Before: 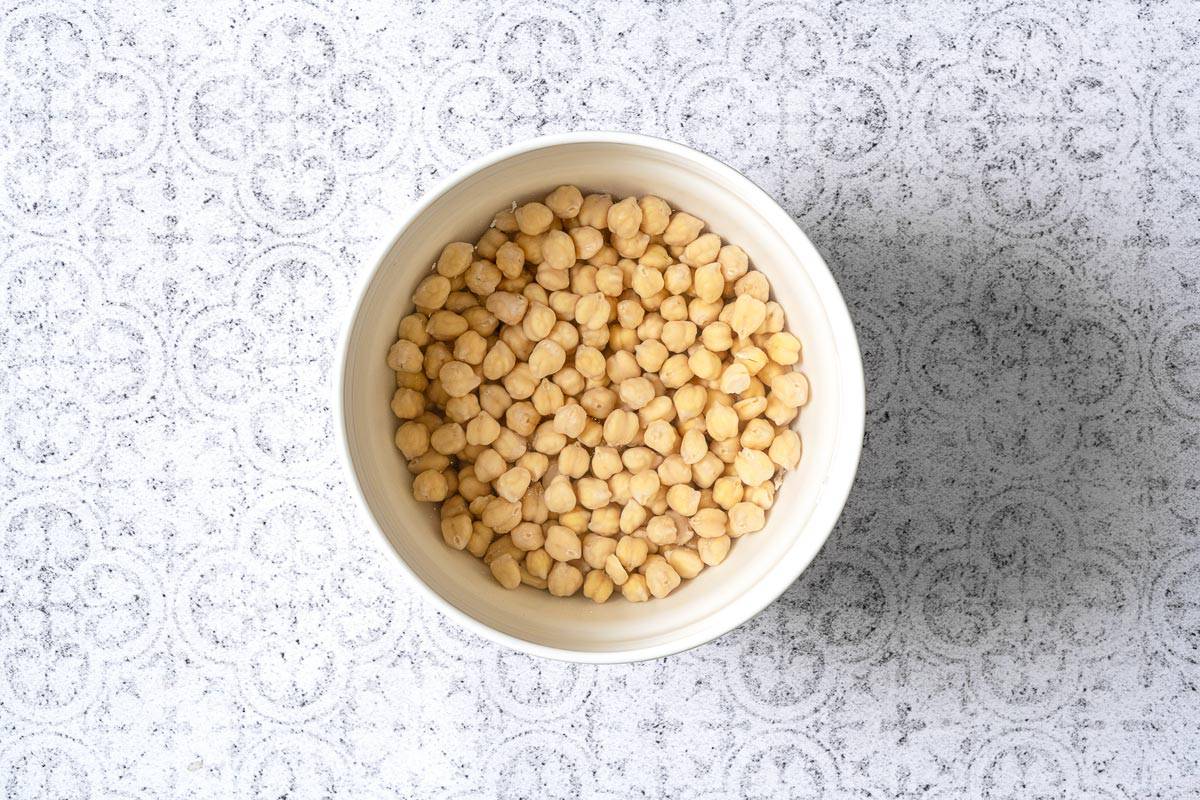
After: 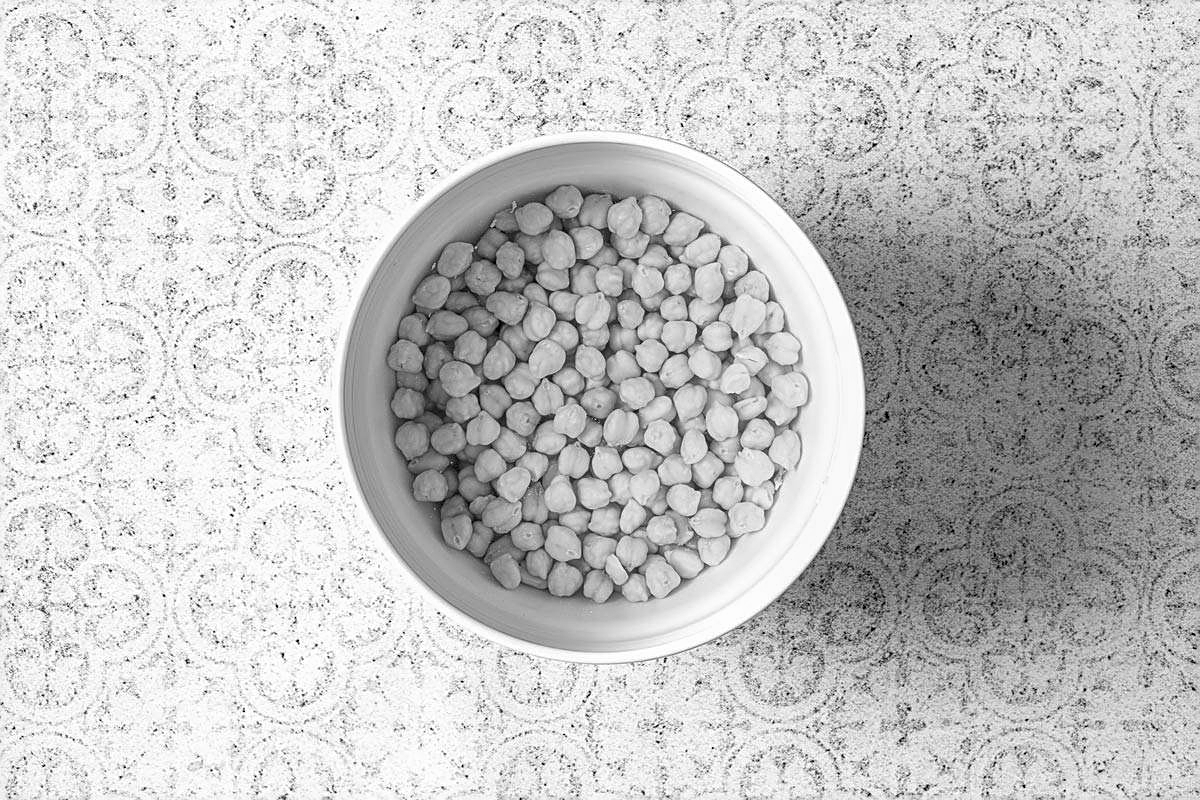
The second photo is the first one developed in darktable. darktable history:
haze removal: compatibility mode true, adaptive false
color correction: highlights a* 19.5, highlights b* -11.53, saturation 1.69
local contrast: detail 110%
sharpen: on, module defaults
monochrome: on, module defaults
